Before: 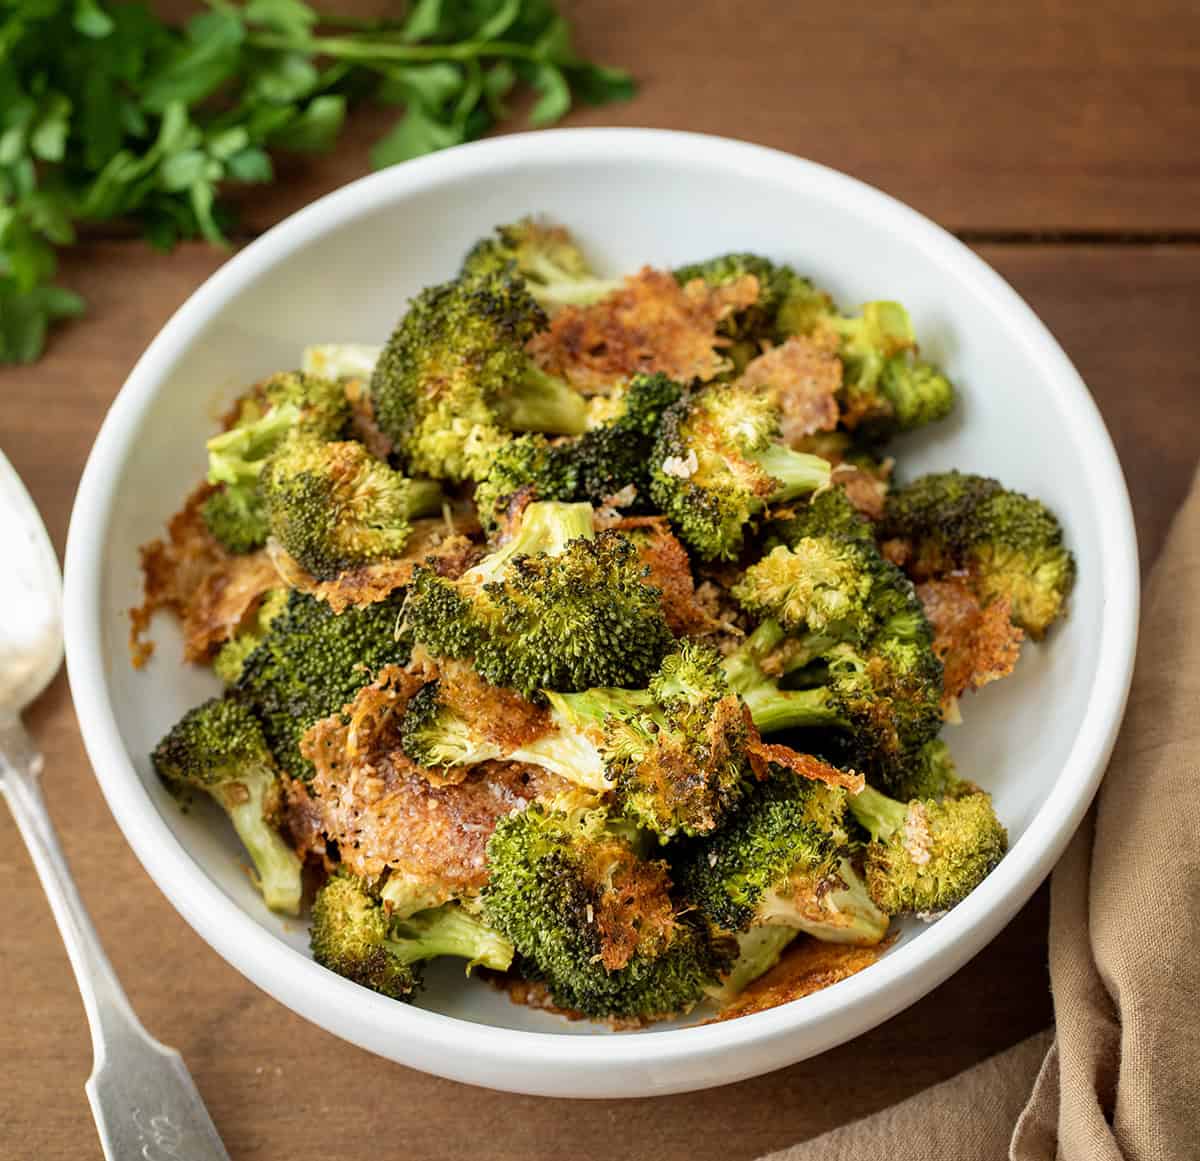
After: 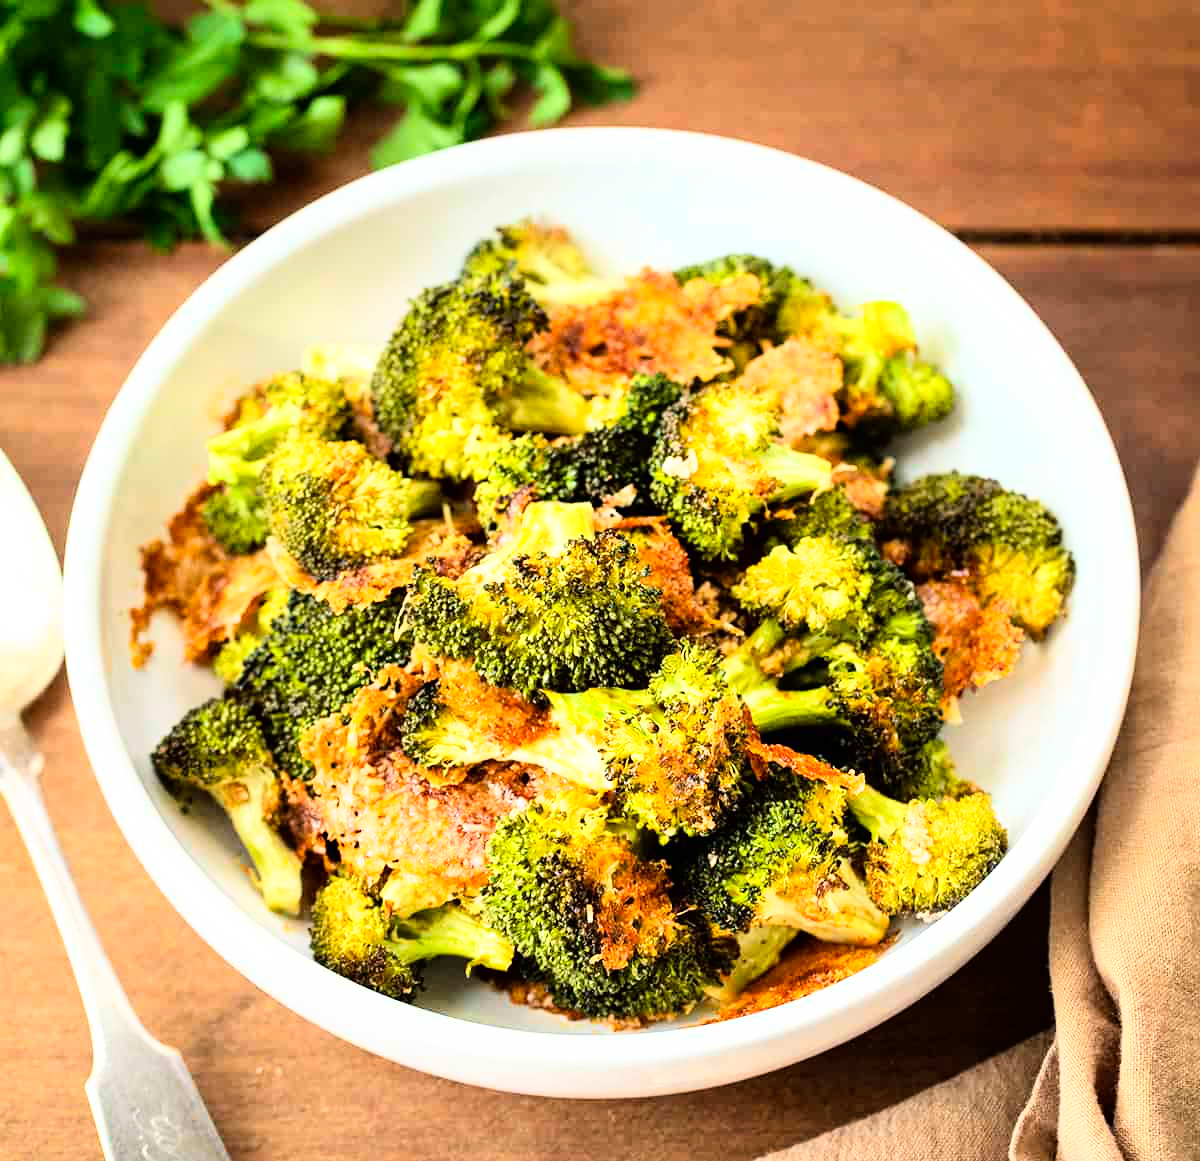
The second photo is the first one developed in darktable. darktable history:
base curve: curves: ch0 [(0, 0) (0.007, 0.004) (0.027, 0.03) (0.046, 0.07) (0.207, 0.54) (0.442, 0.872) (0.673, 0.972) (1, 1)]
exposure: compensate exposure bias true, compensate highlight preservation false
